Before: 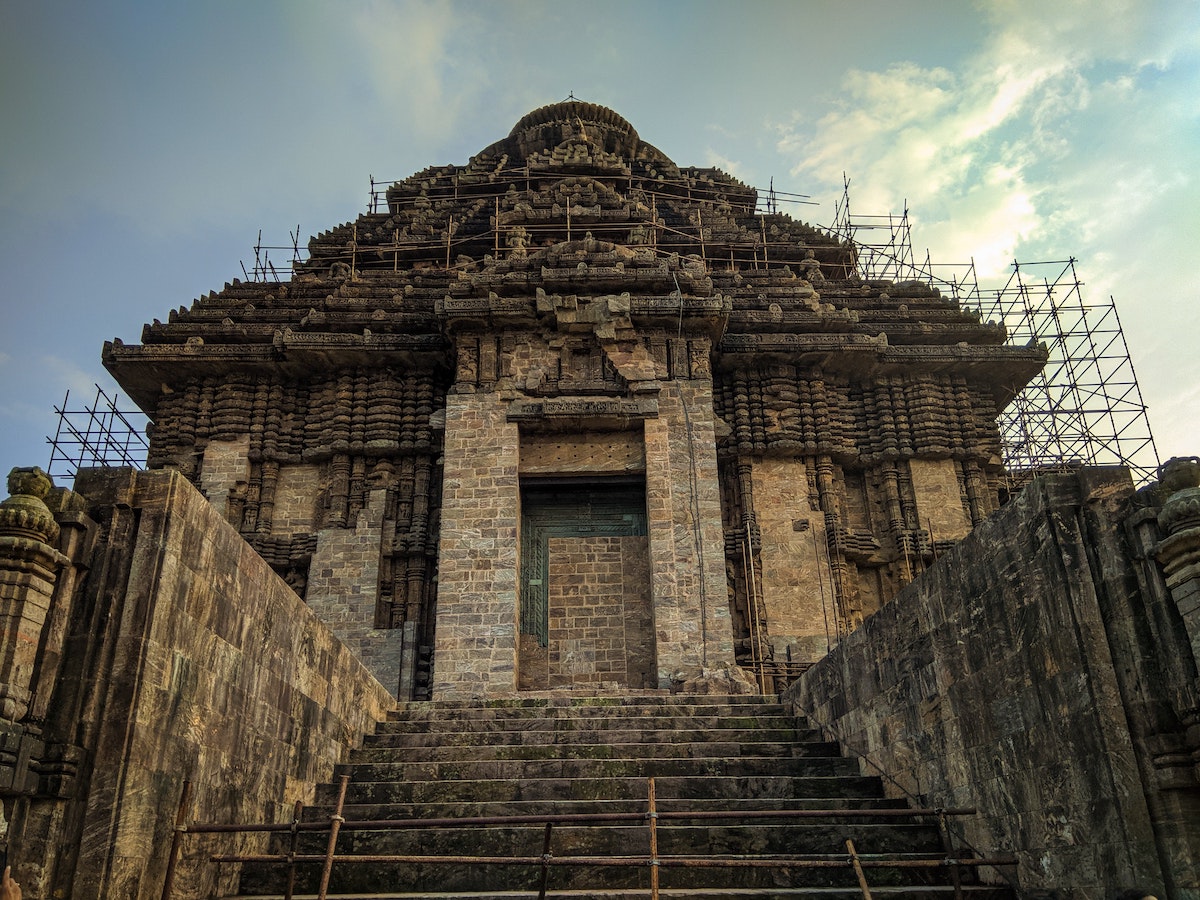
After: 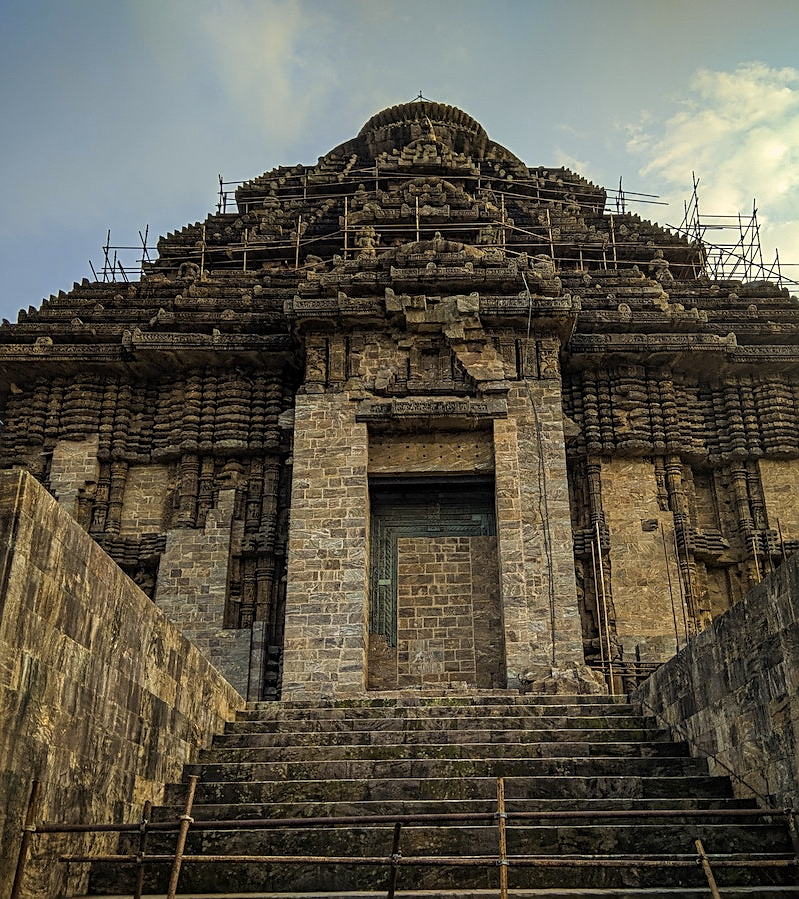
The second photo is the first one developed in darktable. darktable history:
sharpen: on, module defaults
color contrast: green-magenta contrast 0.8, blue-yellow contrast 1.1, unbound 0
crop and rotate: left 12.648%, right 20.685%
